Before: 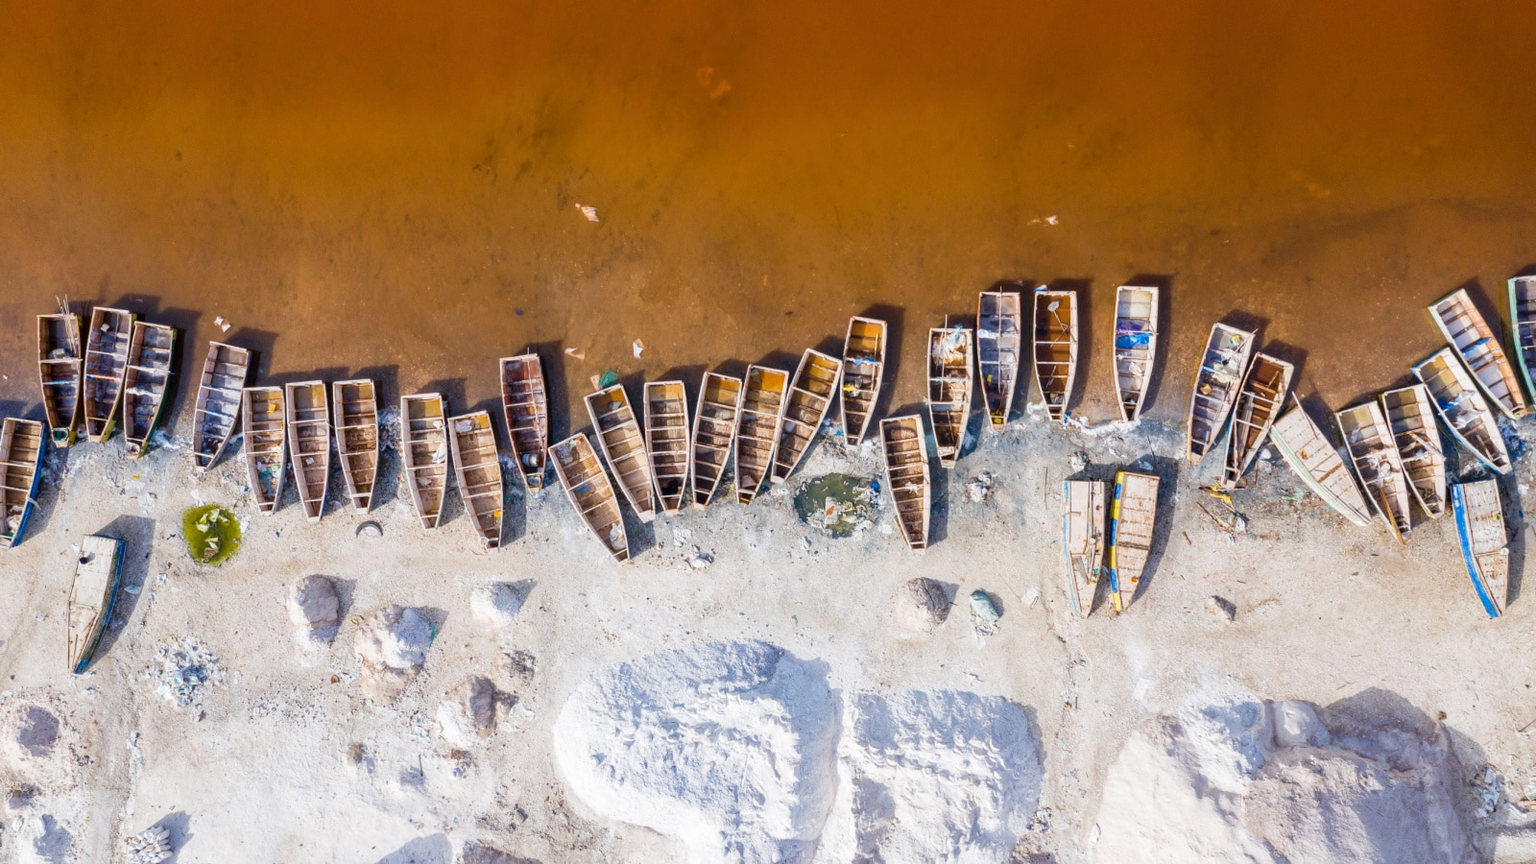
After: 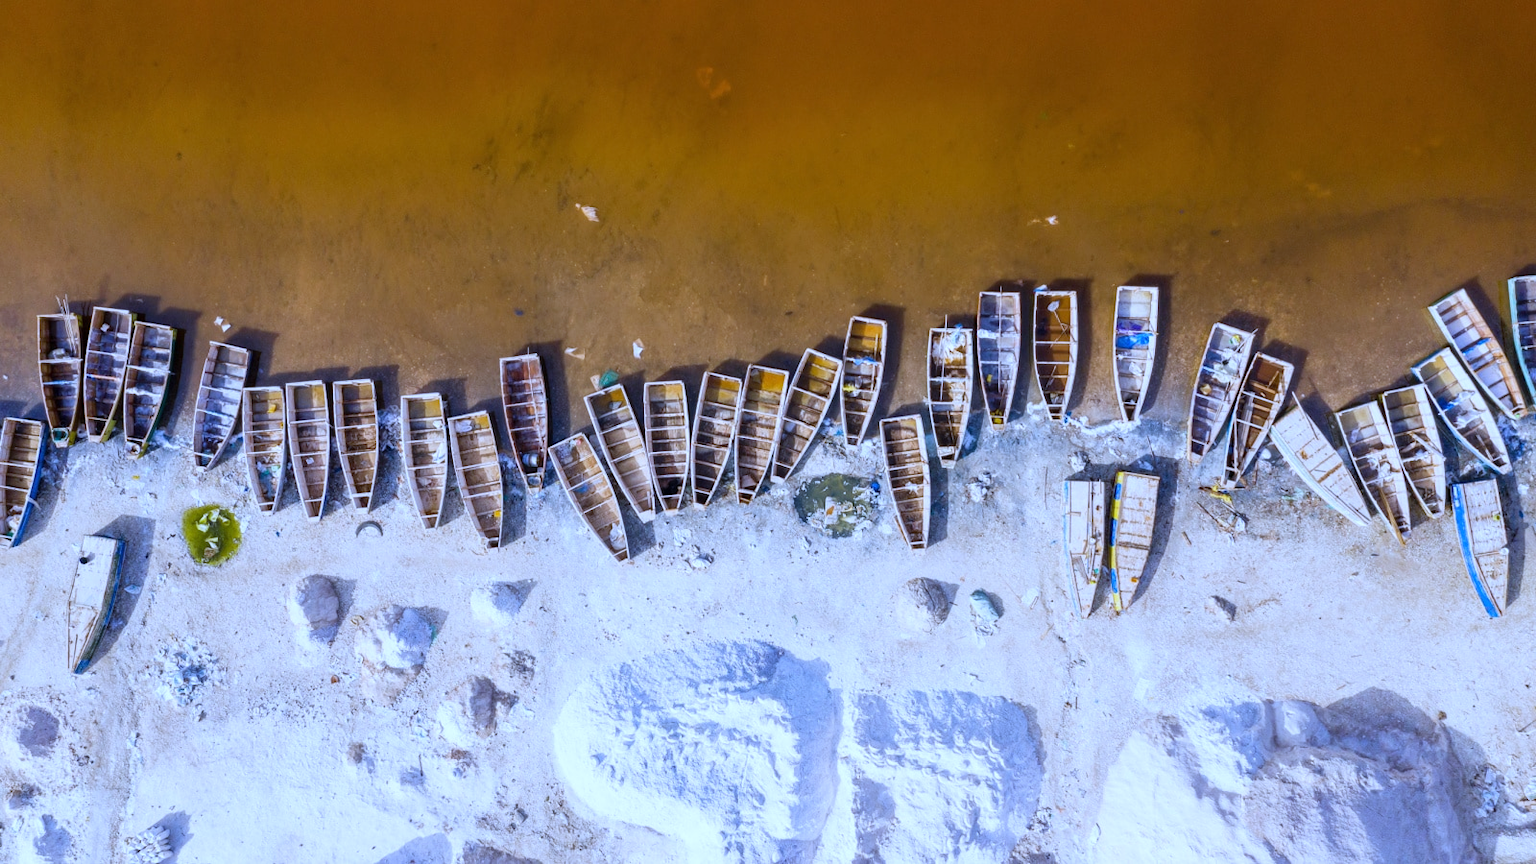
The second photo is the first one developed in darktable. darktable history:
tone equalizer: on, module defaults
white balance: red 0.871, blue 1.249
